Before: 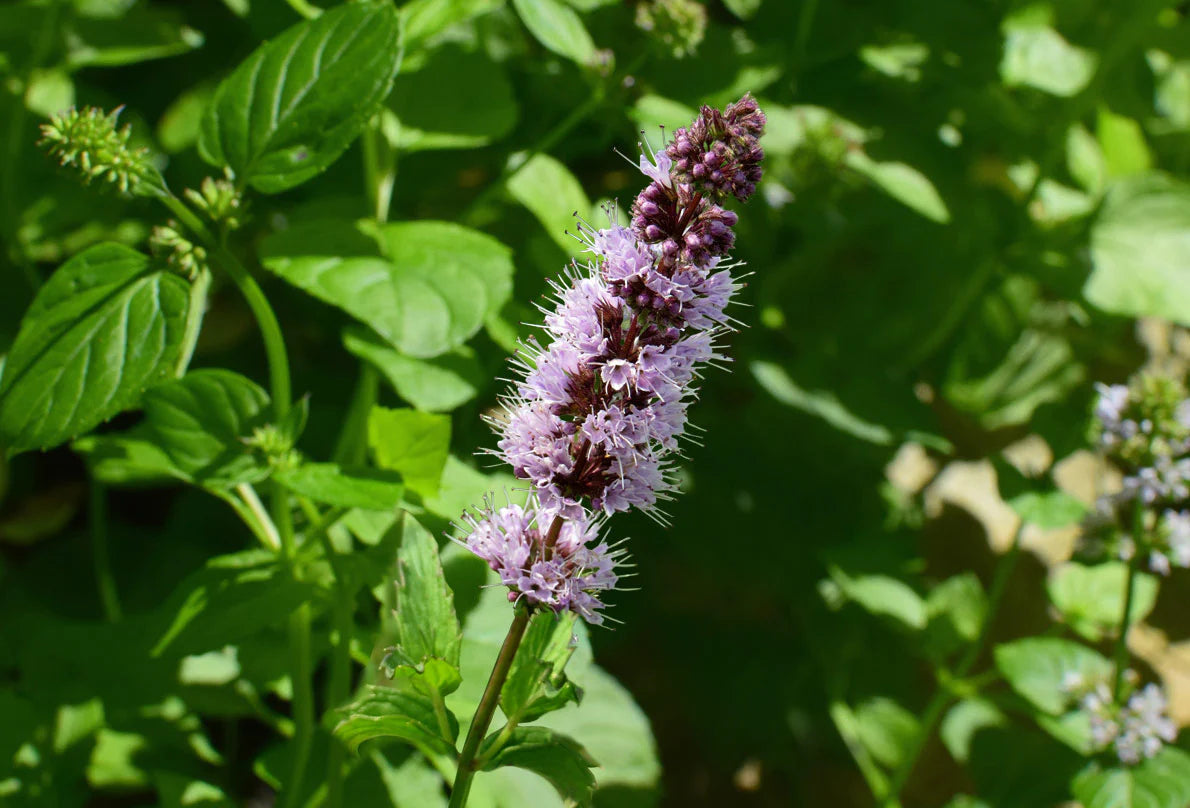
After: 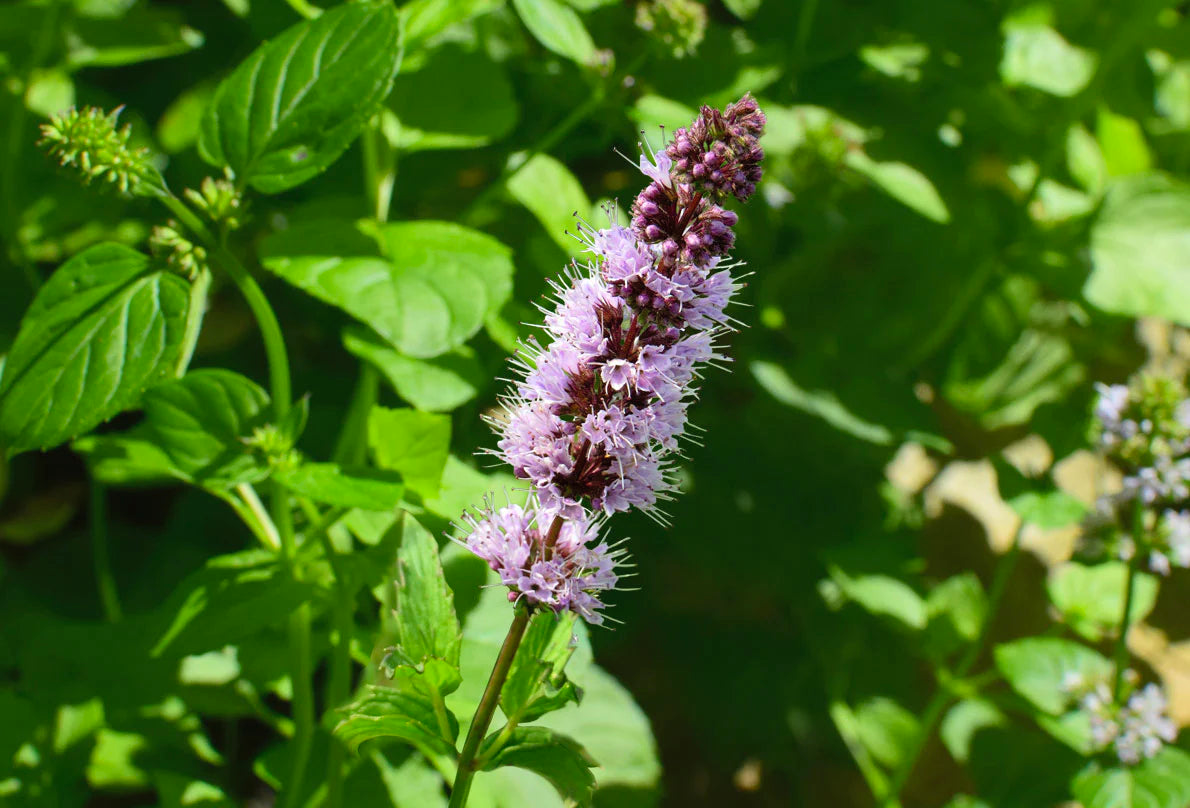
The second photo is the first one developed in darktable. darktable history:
contrast brightness saturation: contrast 0.072, brightness 0.084, saturation 0.18
